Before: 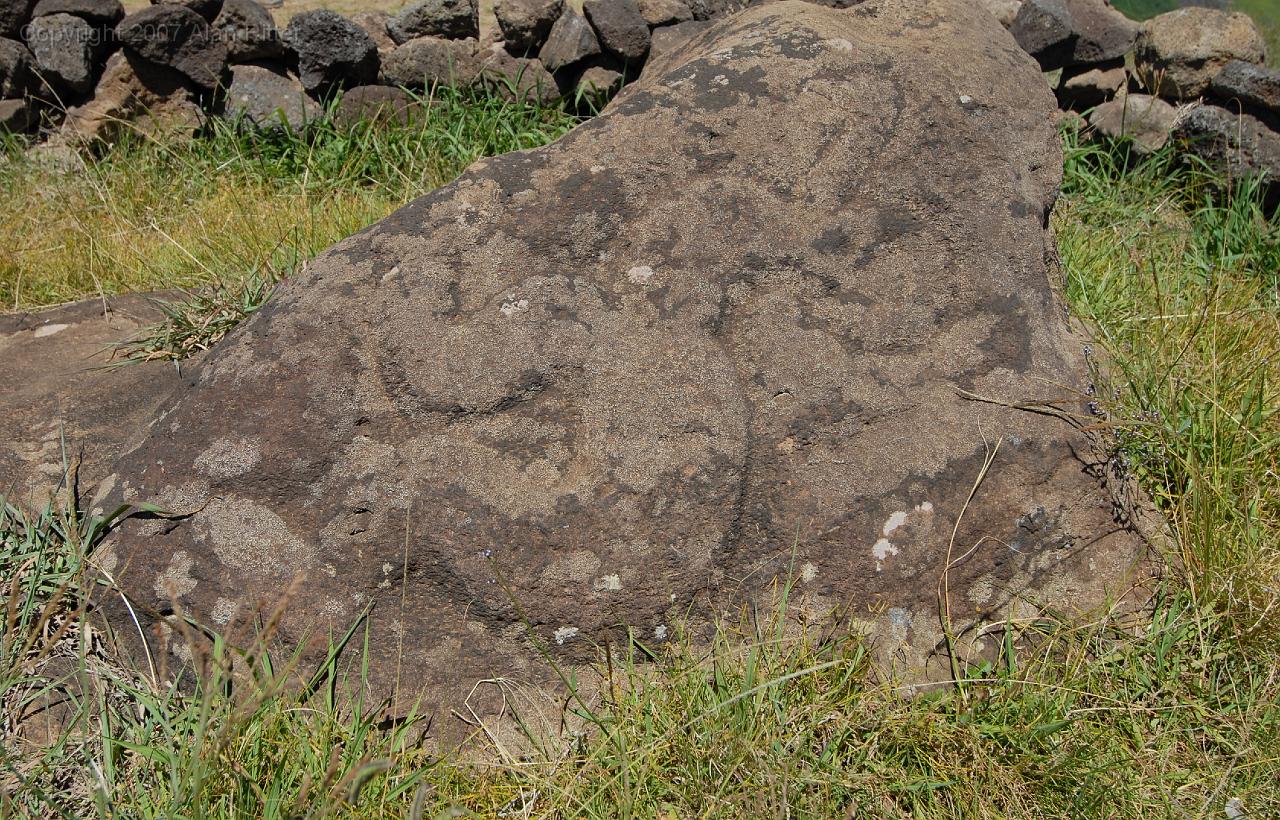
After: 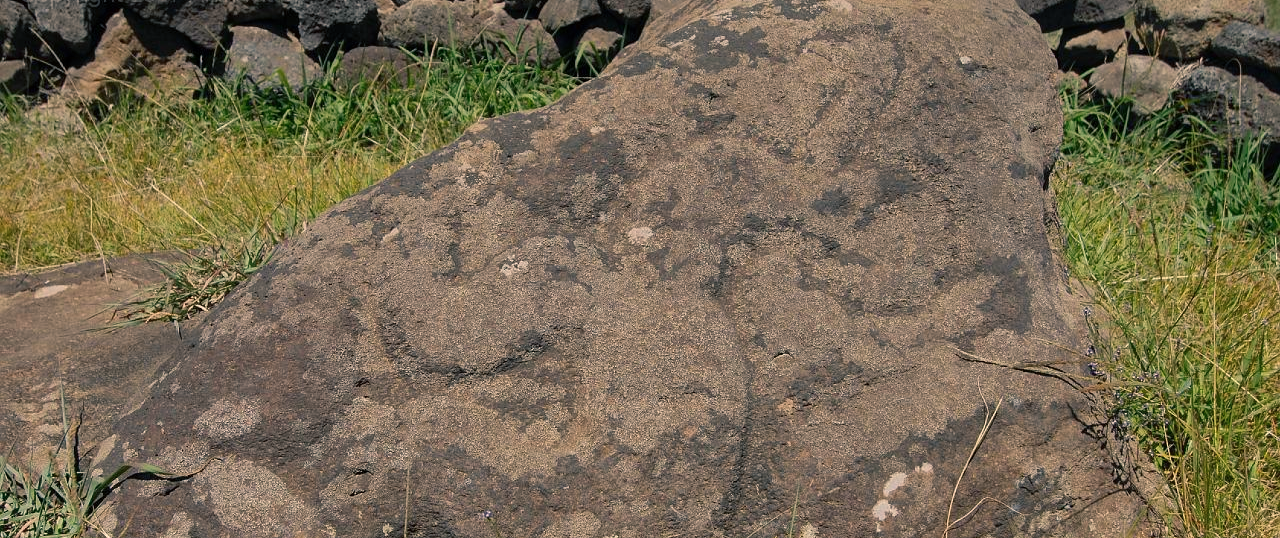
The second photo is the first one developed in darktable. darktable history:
crop and rotate: top 4.848%, bottom 29.503%
color balance rgb: shadows lift › chroma 5.41%, shadows lift › hue 240°, highlights gain › chroma 3.74%, highlights gain › hue 60°, saturation formula JzAzBz (2021)
